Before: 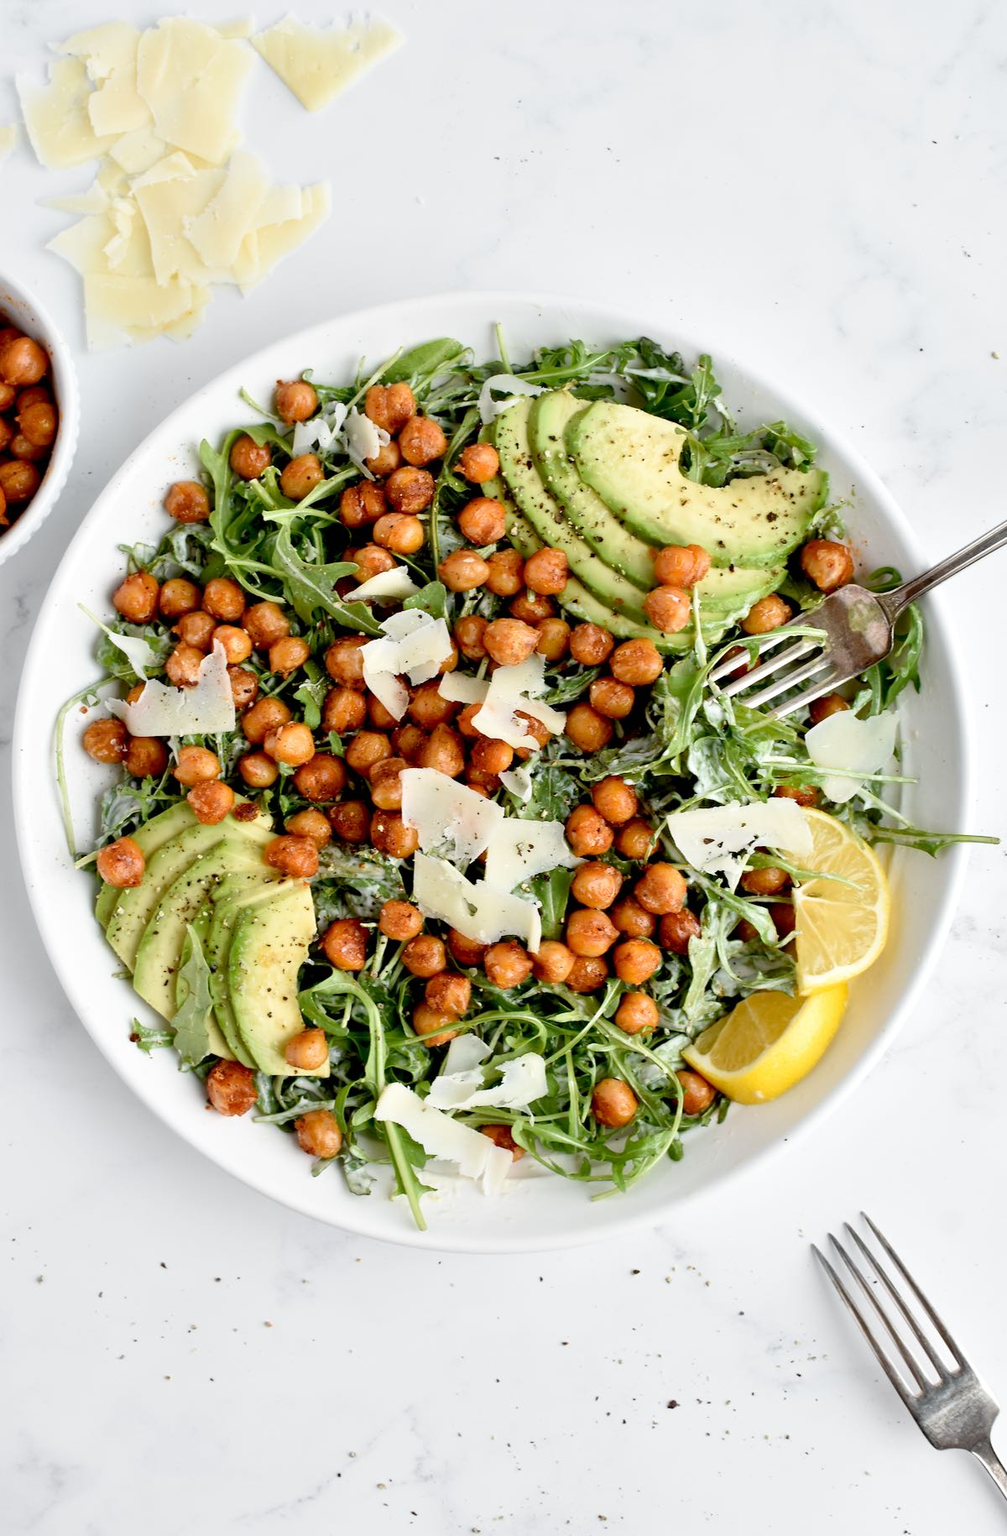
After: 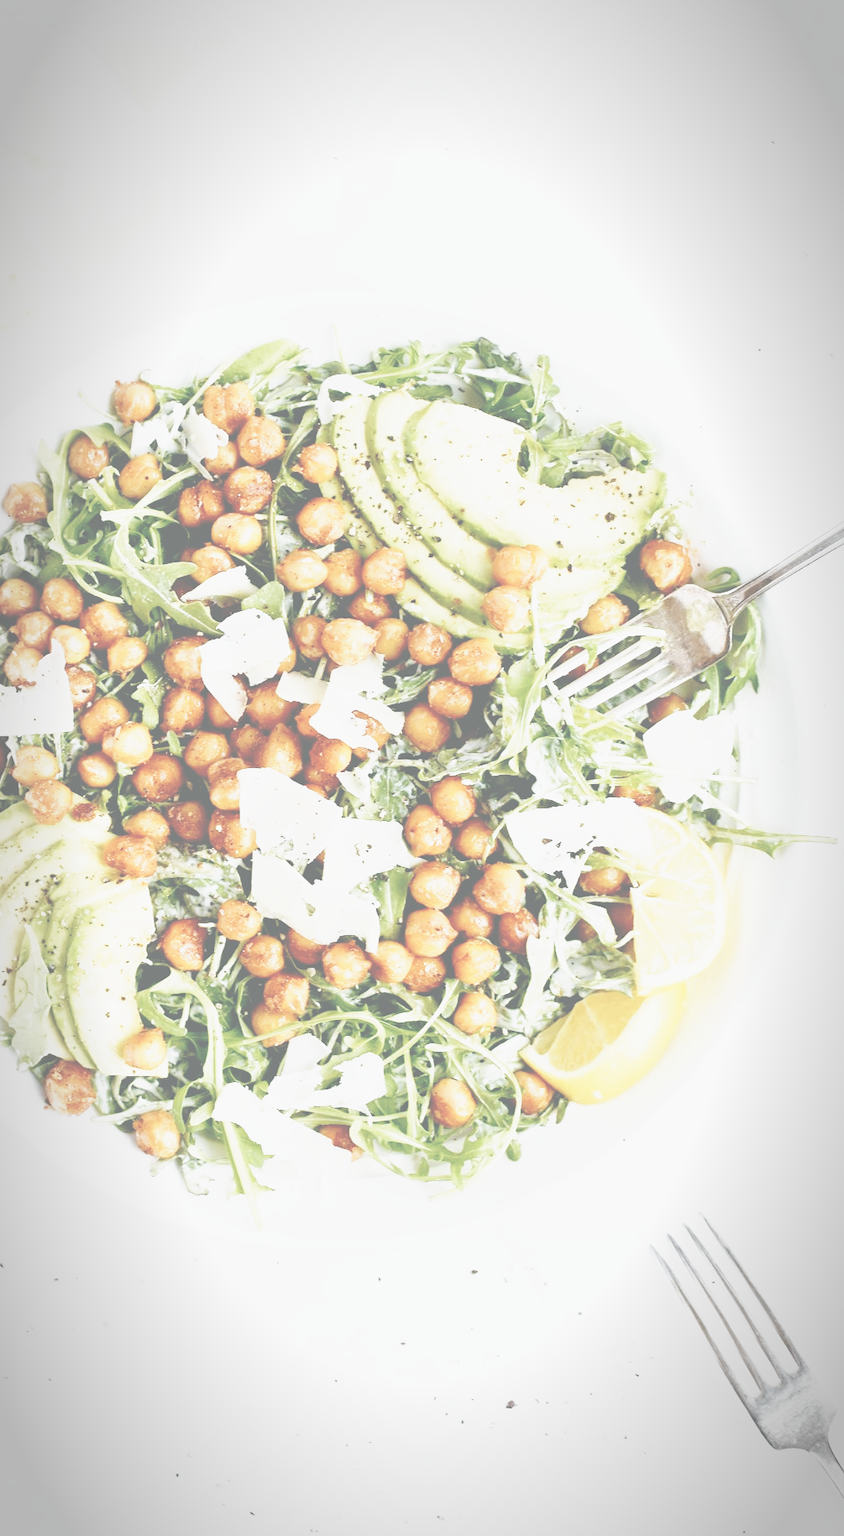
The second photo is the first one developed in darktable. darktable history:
crop: left 16.145%
white balance: red 0.924, blue 1.095
vignetting: automatic ratio true
contrast brightness saturation: contrast -0.05, saturation -0.41
exposure: black level correction -0.071, exposure 0.5 EV, compensate highlight preservation false
base curve: curves: ch0 [(0, 0) (0.007, 0.004) (0.027, 0.03) (0.046, 0.07) (0.207, 0.54) (0.442, 0.872) (0.673, 0.972) (1, 1)], preserve colors none
color balance rgb: shadows lift › chroma 2%, shadows lift › hue 219.6°, power › hue 313.2°, highlights gain › chroma 3%, highlights gain › hue 75.6°, global offset › luminance 0.5%, perceptual saturation grading › global saturation 15.33%, perceptual saturation grading › highlights -19.33%, perceptual saturation grading › shadows 20%, global vibrance 20%
